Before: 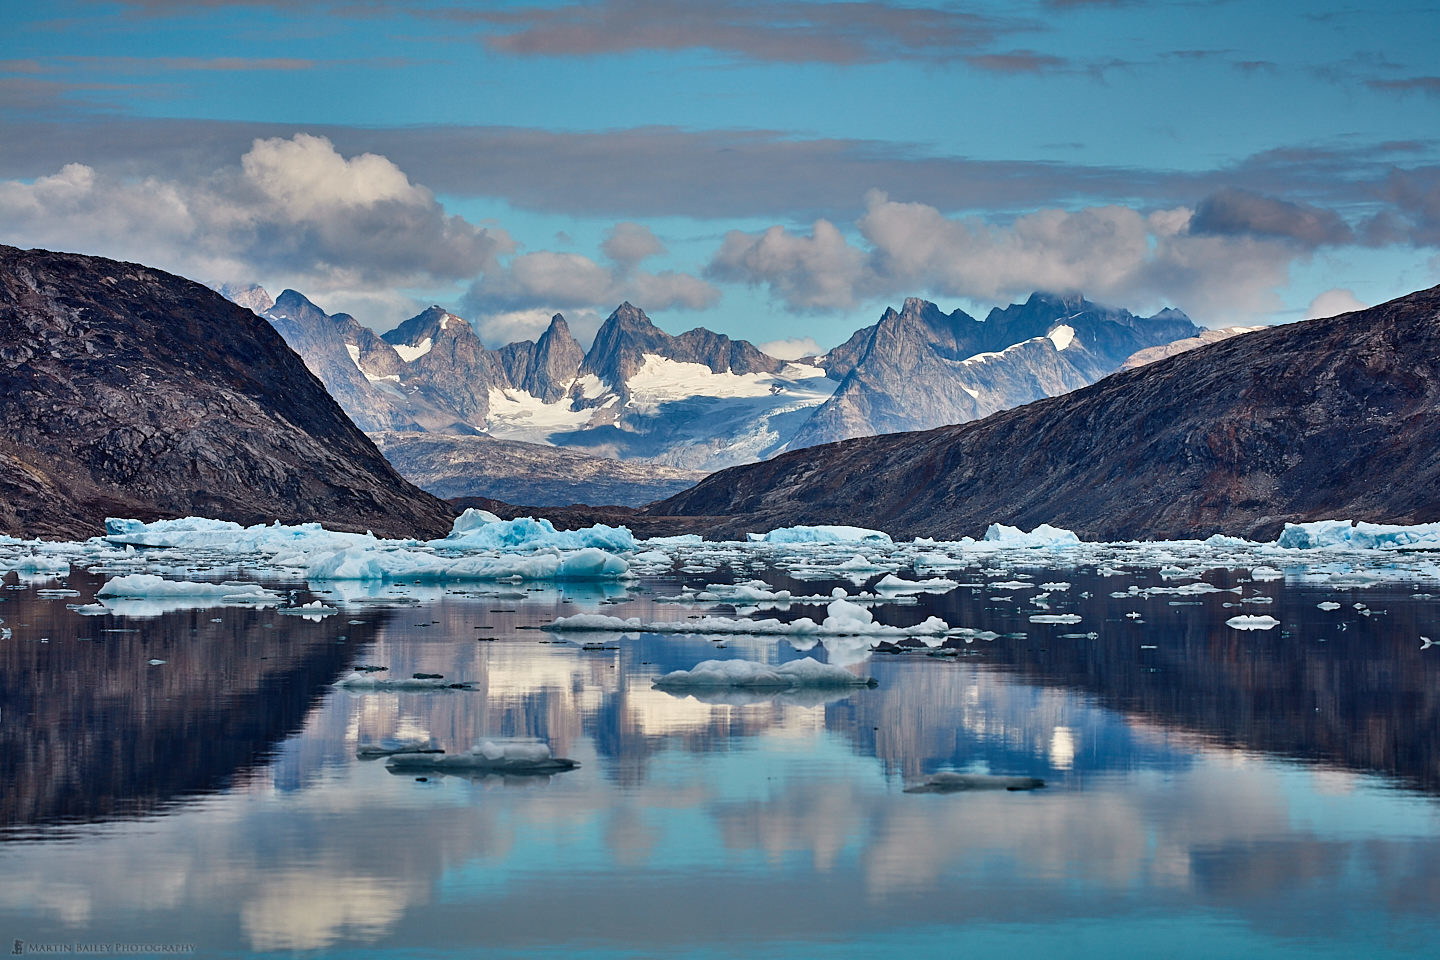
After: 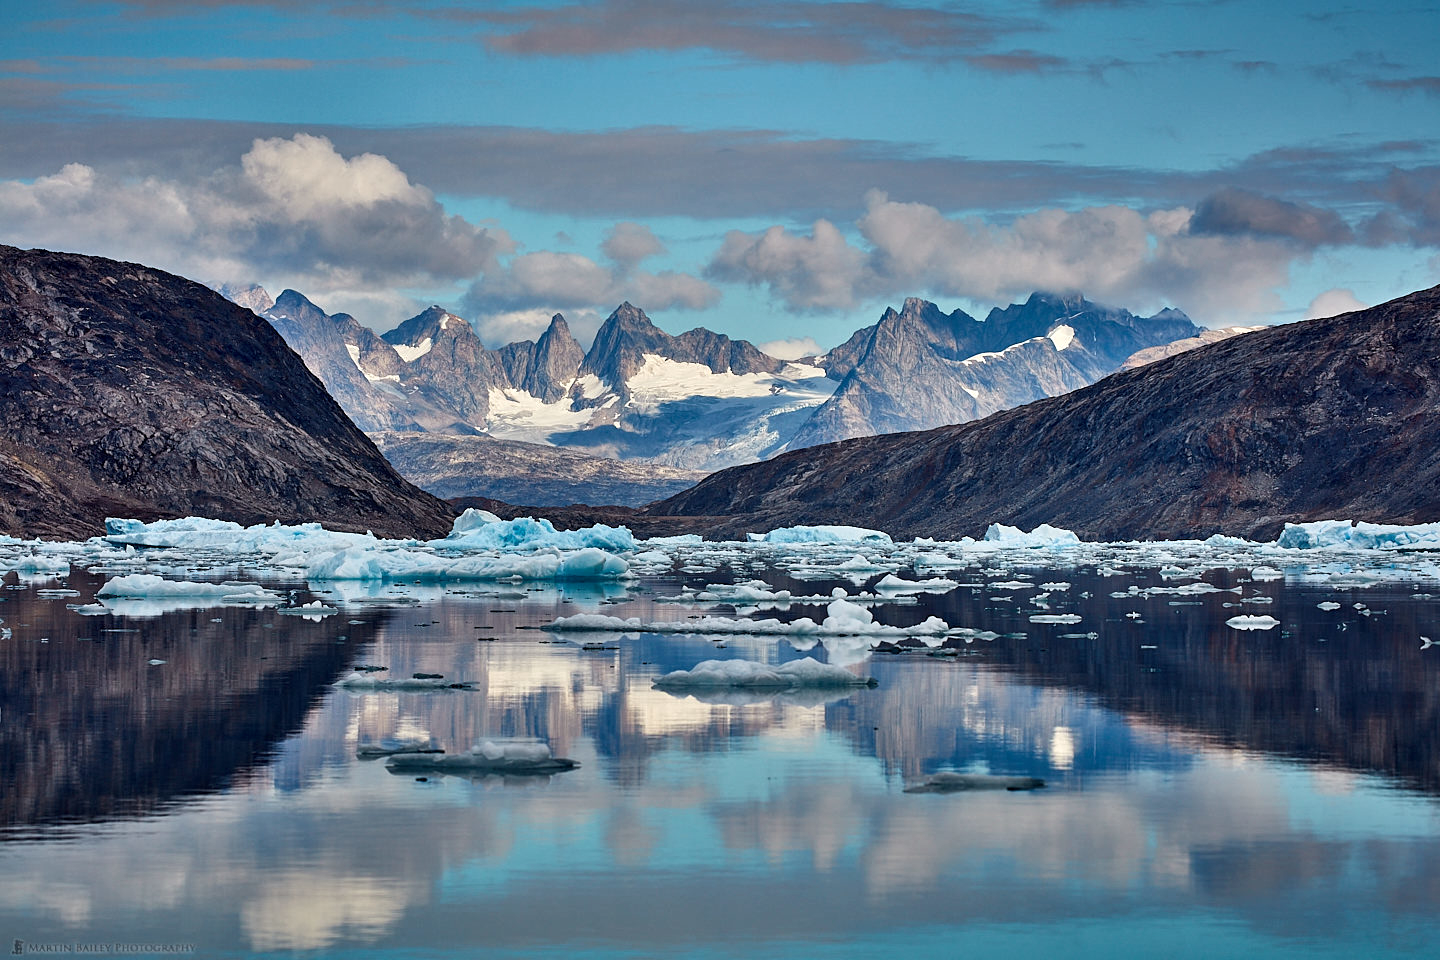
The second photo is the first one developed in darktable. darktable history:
tone equalizer: on, module defaults
local contrast: highlights 103%, shadows 102%, detail 119%, midtone range 0.2
